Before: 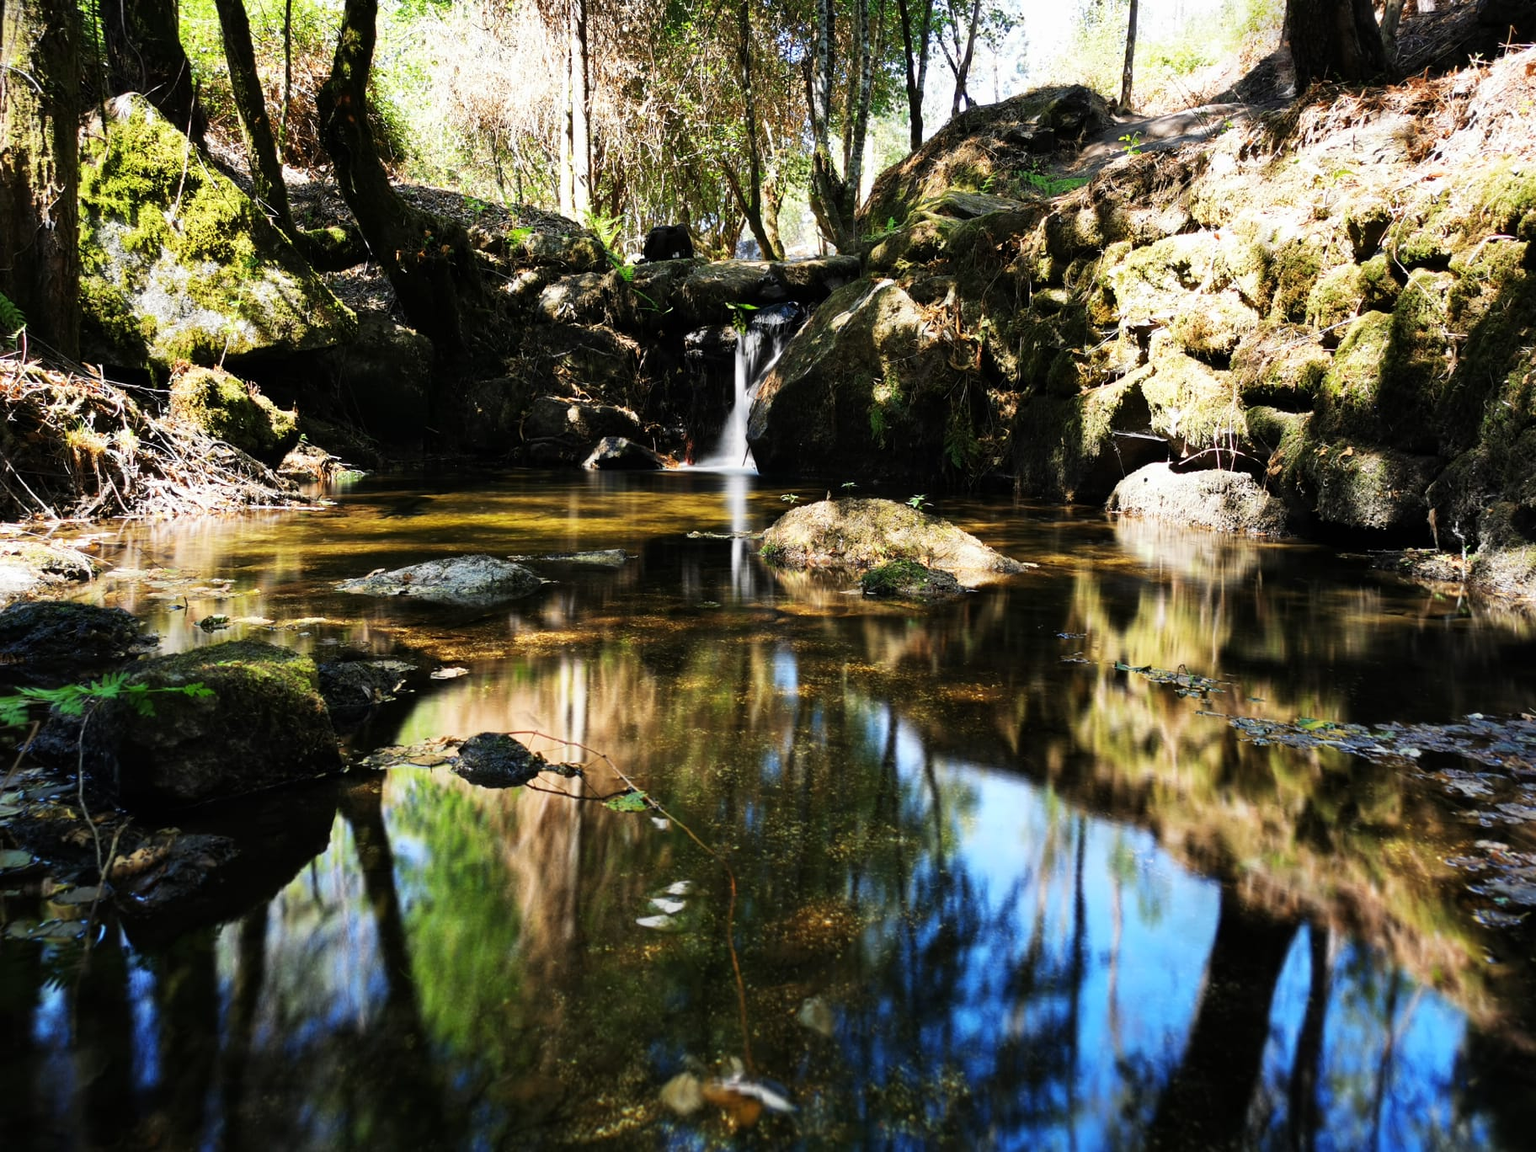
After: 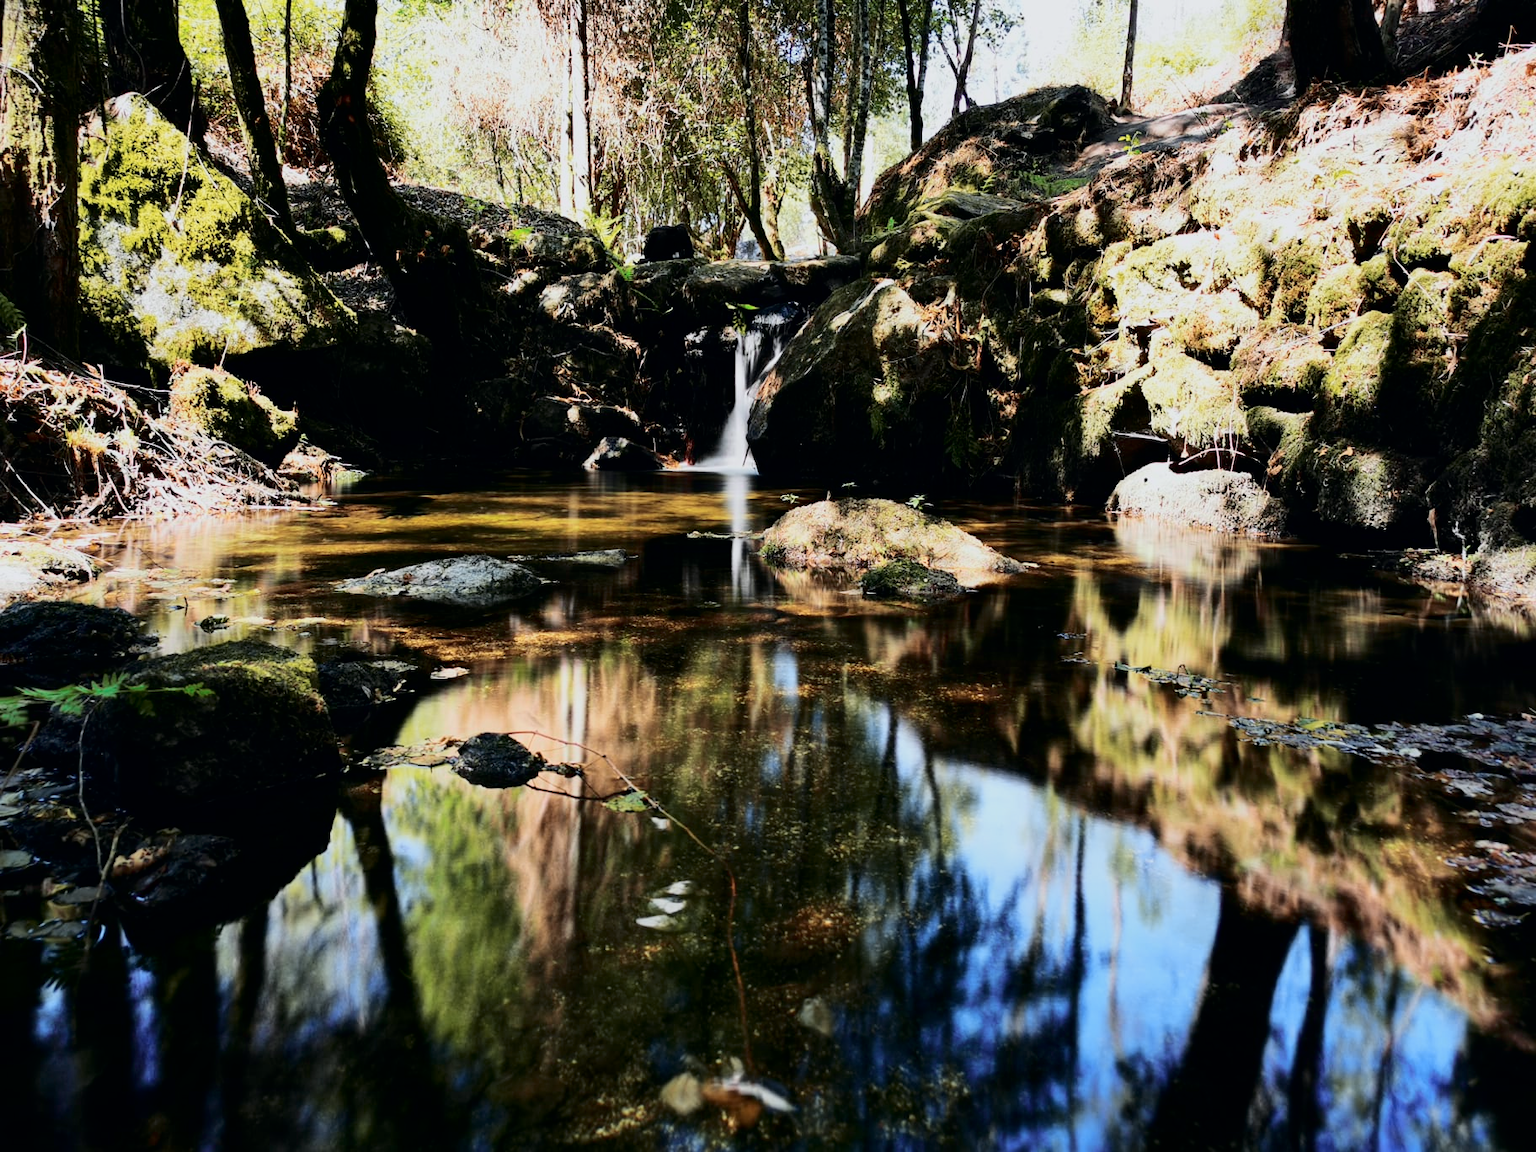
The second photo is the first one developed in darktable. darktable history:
tone curve: curves: ch0 [(0, 0) (0.049, 0.01) (0.154, 0.081) (0.491, 0.519) (0.748, 0.765) (1, 0.919)]; ch1 [(0, 0) (0.172, 0.123) (0.317, 0.272) (0.391, 0.424) (0.499, 0.497) (0.531, 0.541) (0.615, 0.608) (0.741, 0.783) (1, 1)]; ch2 [(0, 0) (0.411, 0.424) (0.483, 0.478) (0.546, 0.532) (0.652, 0.633) (1, 1)], color space Lab, independent channels, preserve colors none
